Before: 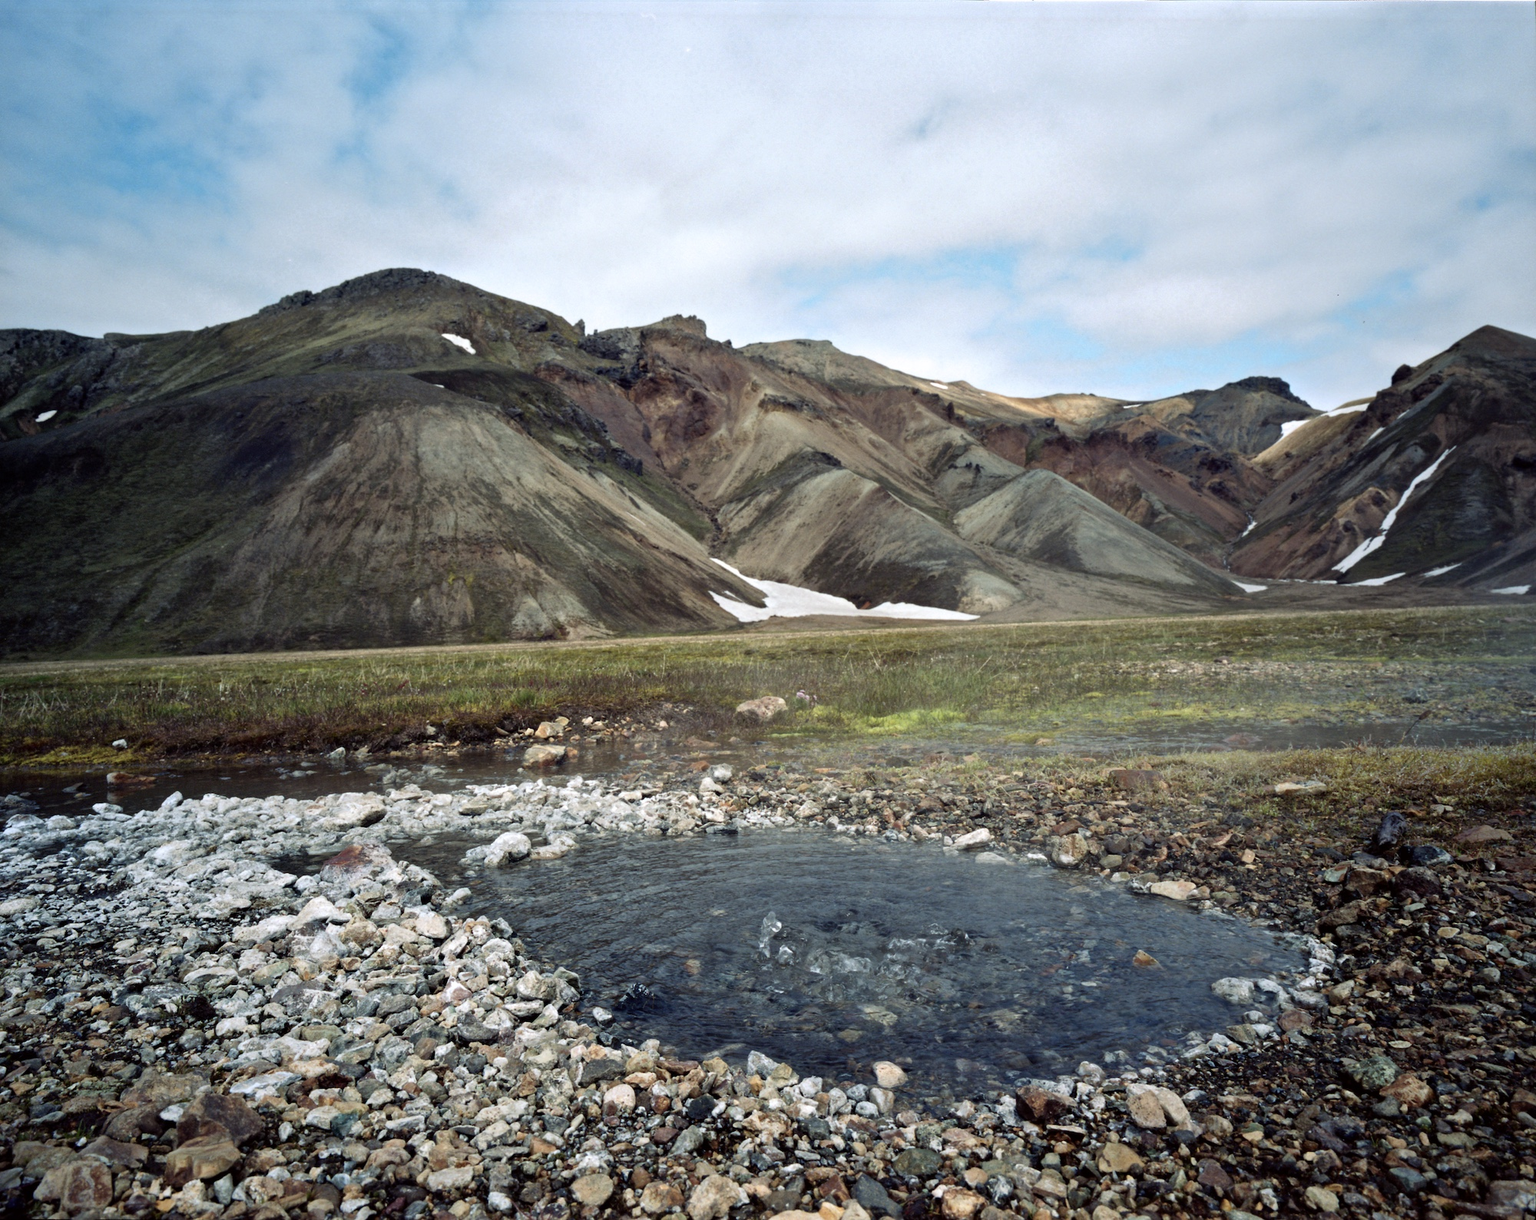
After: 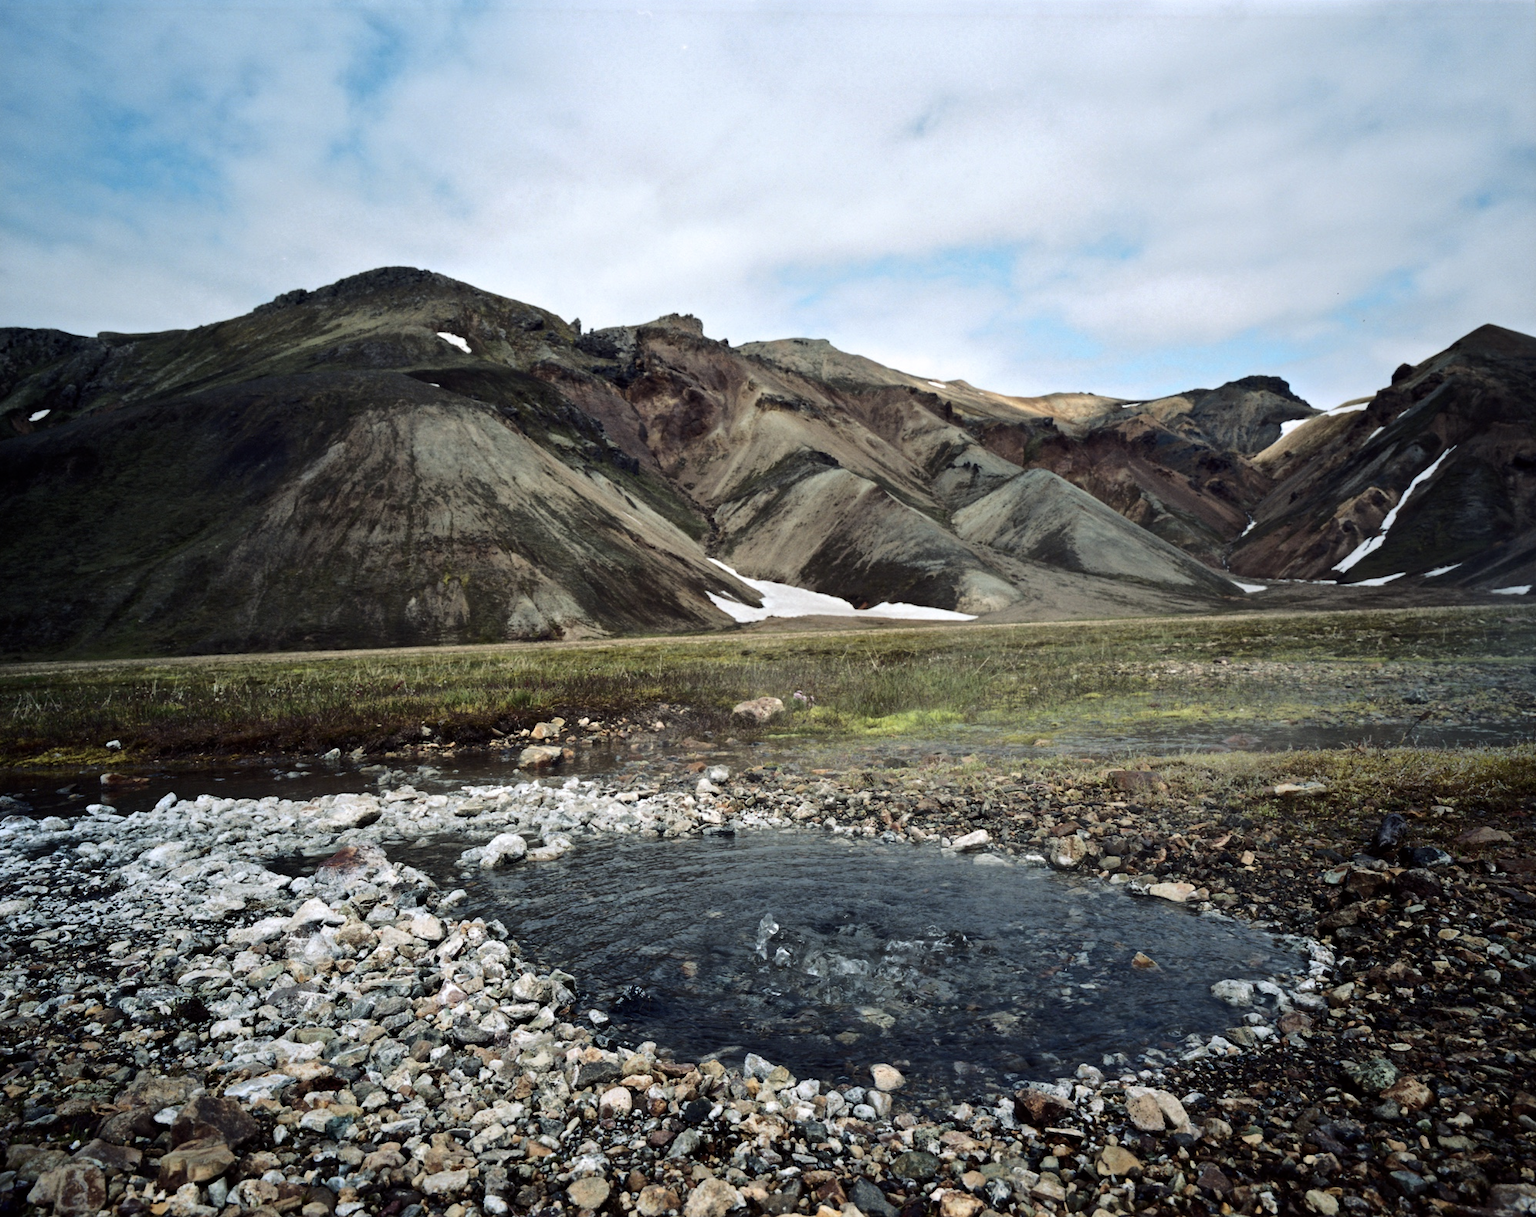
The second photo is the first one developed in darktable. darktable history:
crop and rotate: left 0.474%, top 0.286%, bottom 0.367%
base curve: curves: ch0 [(0, 0) (0.073, 0.04) (0.157, 0.139) (0.492, 0.492) (0.758, 0.758) (1, 1)]
